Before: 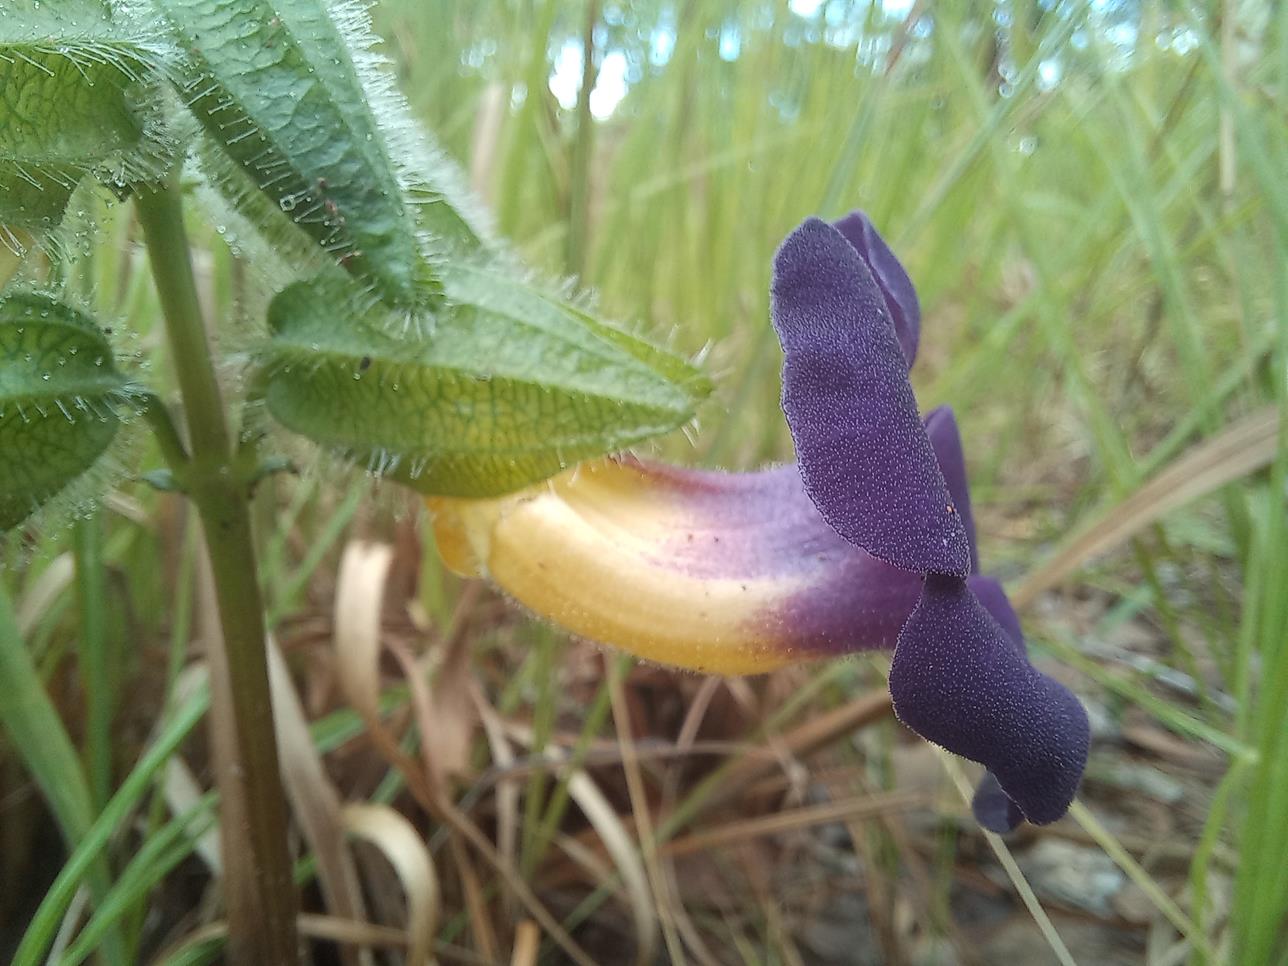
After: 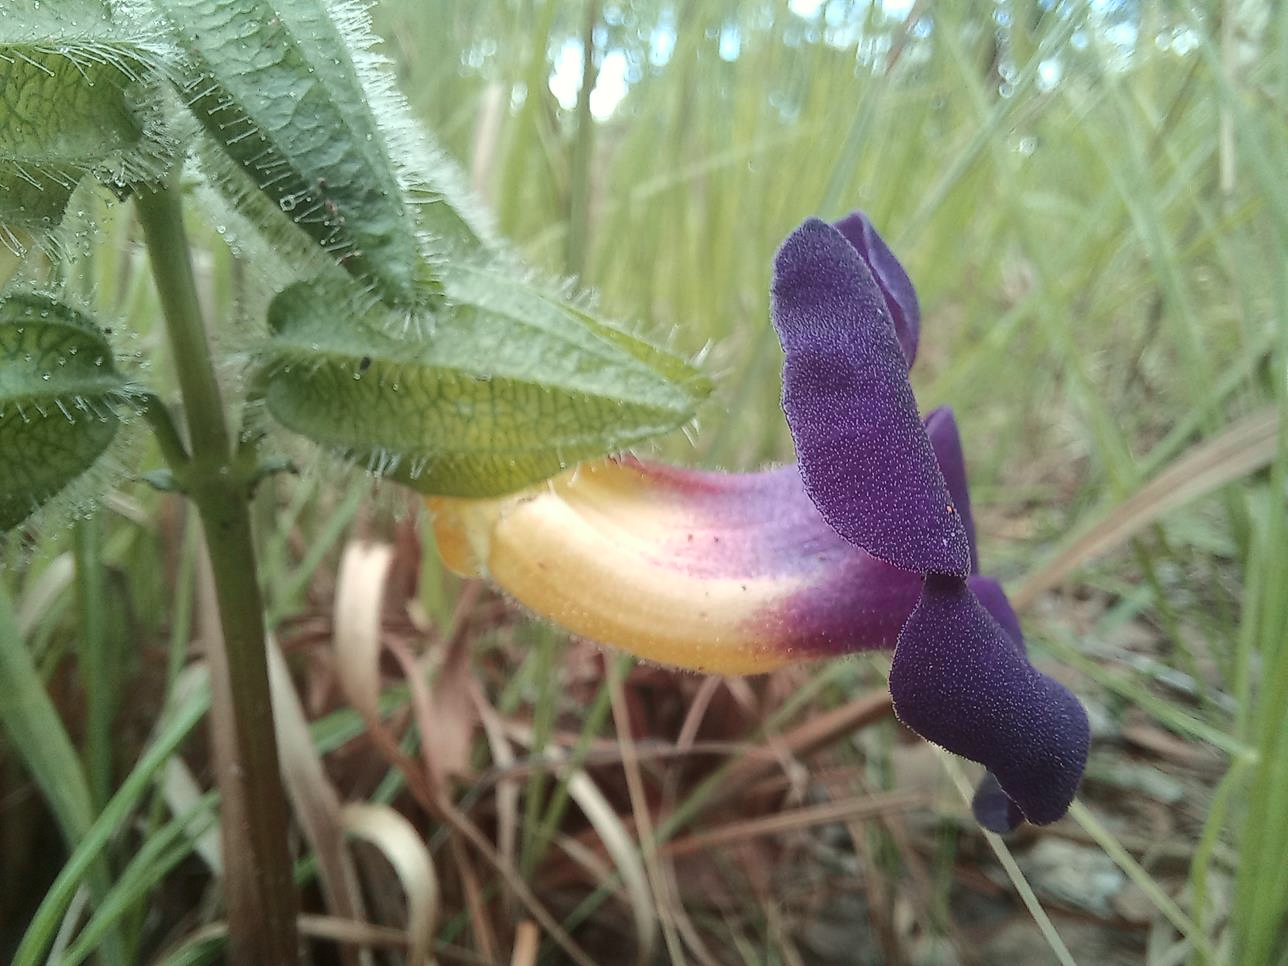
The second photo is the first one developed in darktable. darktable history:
tone curve: curves: ch0 [(0, 0.021) (0.059, 0.053) (0.212, 0.18) (0.337, 0.304) (0.495, 0.505) (0.725, 0.731) (0.89, 0.919) (1, 1)]; ch1 [(0, 0) (0.094, 0.081) (0.285, 0.299) (0.413, 0.43) (0.479, 0.475) (0.54, 0.55) (0.615, 0.65) (0.683, 0.688) (1, 1)]; ch2 [(0, 0) (0.257, 0.217) (0.434, 0.434) (0.498, 0.507) (0.599, 0.578) (1, 1)], color space Lab, independent channels, preserve colors none
